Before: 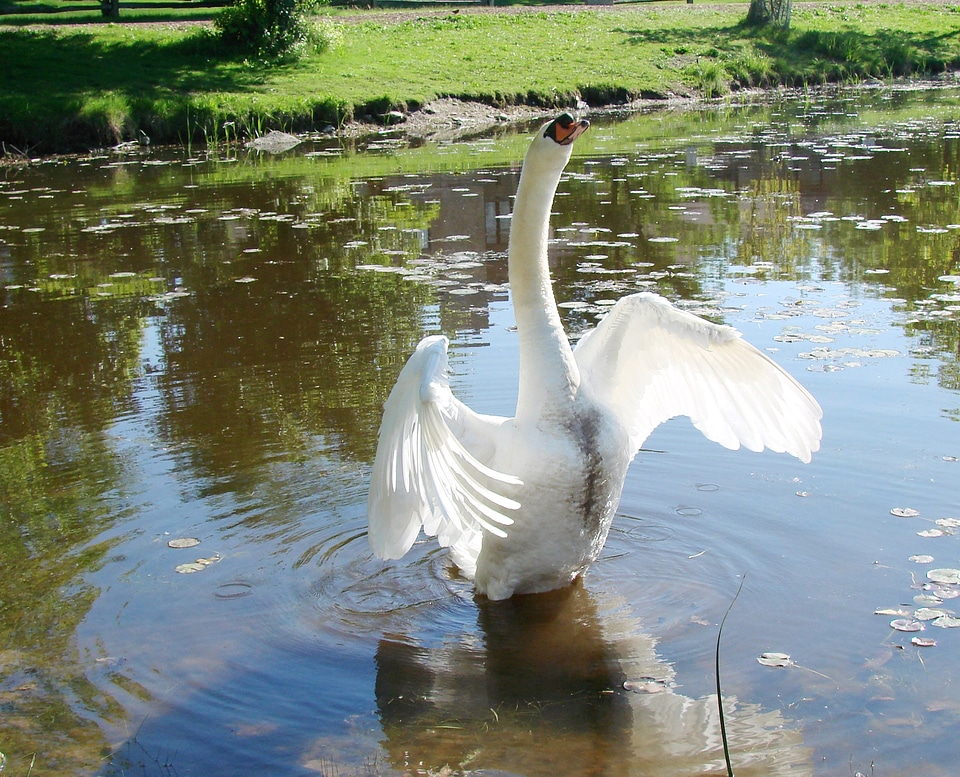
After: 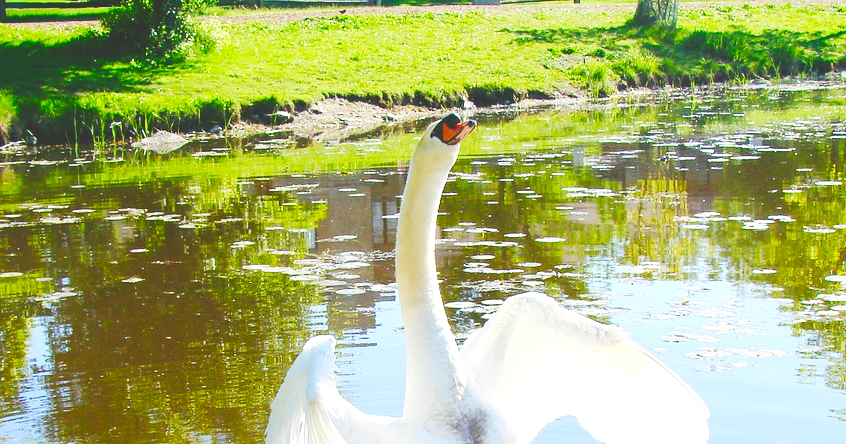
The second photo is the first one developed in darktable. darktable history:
tone curve: curves: ch0 [(0, 0) (0.003, 0.117) (0.011, 0.125) (0.025, 0.133) (0.044, 0.144) (0.069, 0.152) (0.1, 0.167) (0.136, 0.186) (0.177, 0.21) (0.224, 0.244) (0.277, 0.295) (0.335, 0.357) (0.399, 0.445) (0.468, 0.531) (0.543, 0.629) (0.623, 0.716) (0.709, 0.803) (0.801, 0.876) (0.898, 0.939) (1, 1)], preserve colors none
exposure: black level correction -0.002, exposure 0.54 EV, compensate highlight preservation false
crop and rotate: left 11.812%, bottom 42.776%
color balance: lift [1.01, 1, 1, 1], gamma [1.097, 1, 1, 1], gain [0.85, 1, 1, 1]
color contrast: green-magenta contrast 1.55, blue-yellow contrast 1.83
